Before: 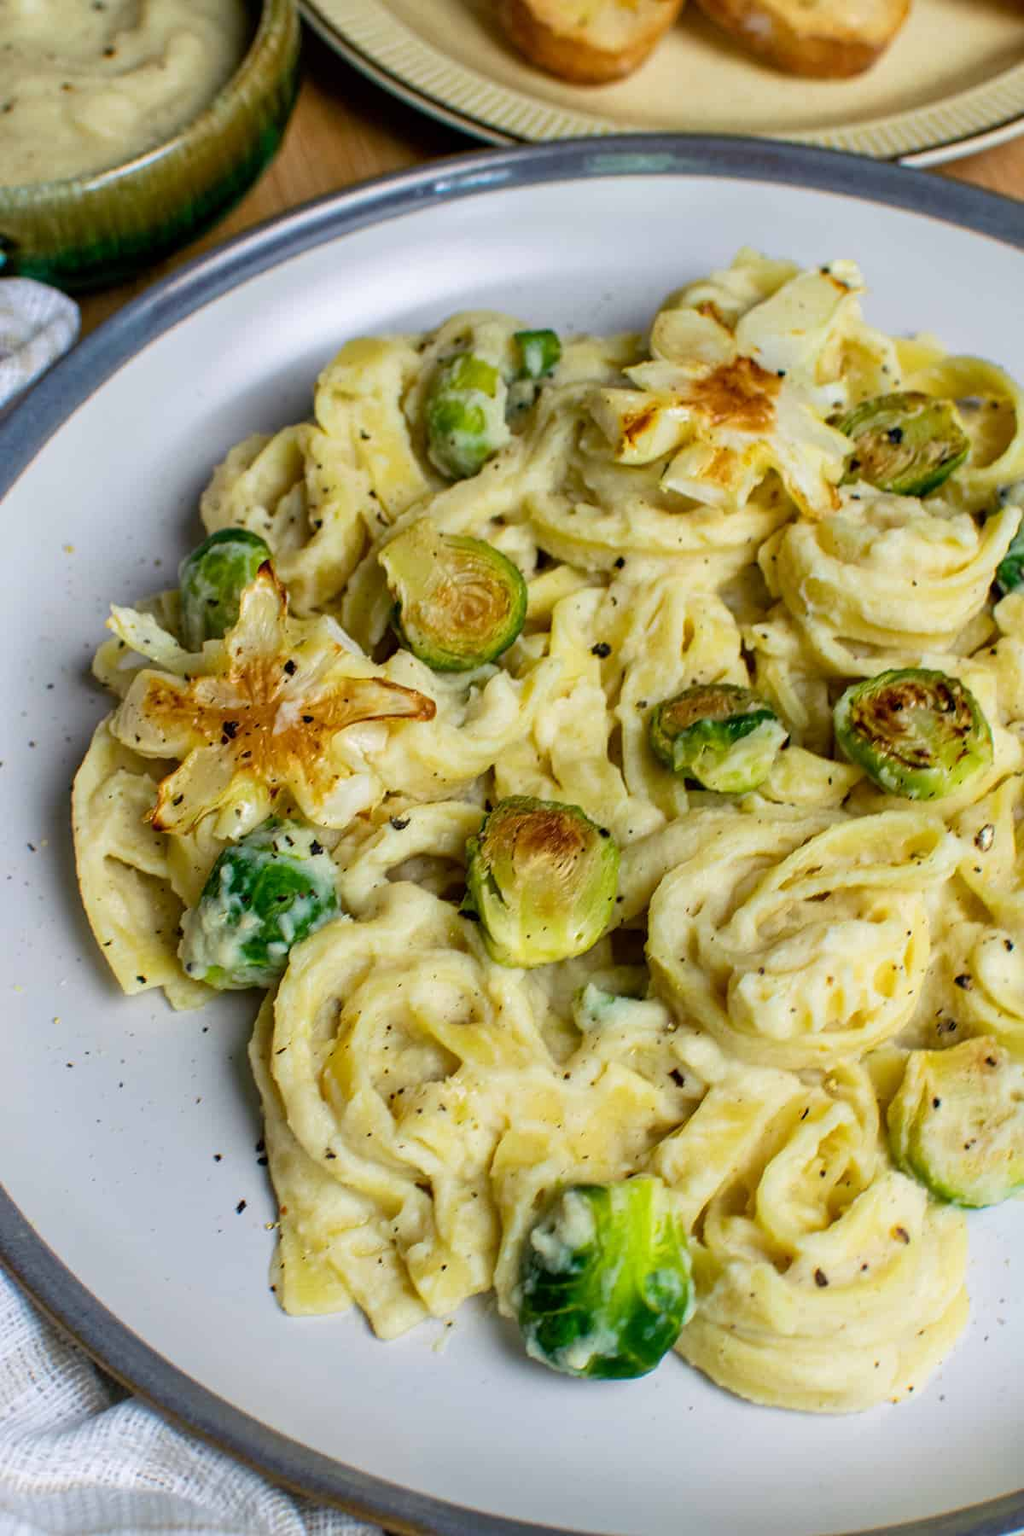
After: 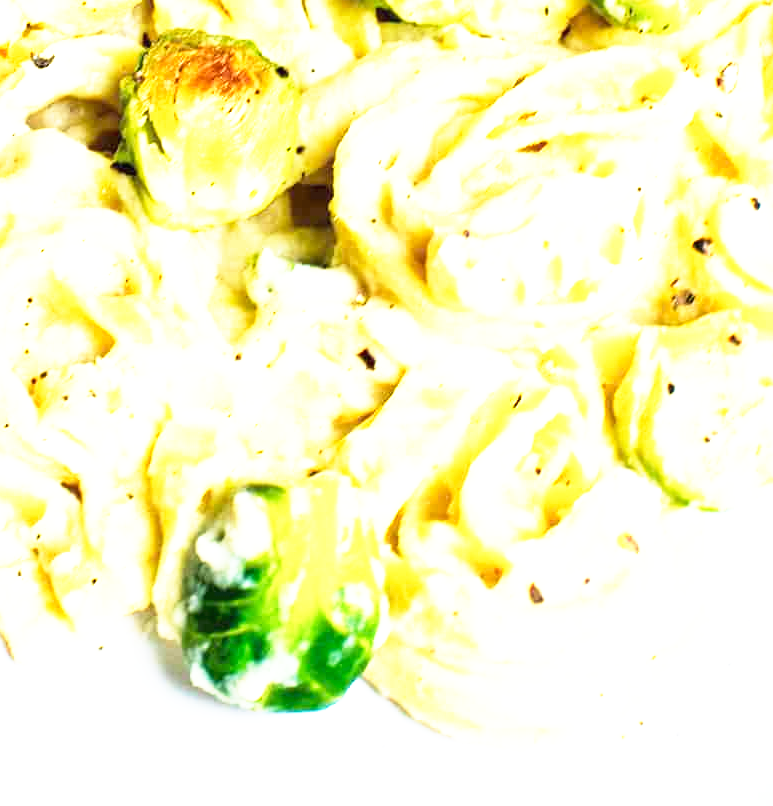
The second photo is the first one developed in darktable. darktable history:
crop and rotate: left 35.509%, top 50.238%, bottom 4.934%
base curve: curves: ch0 [(0, 0) (0.495, 0.917) (1, 1)], preserve colors none
exposure: black level correction 0, exposure 1.3 EV, compensate exposure bias true, compensate highlight preservation false
